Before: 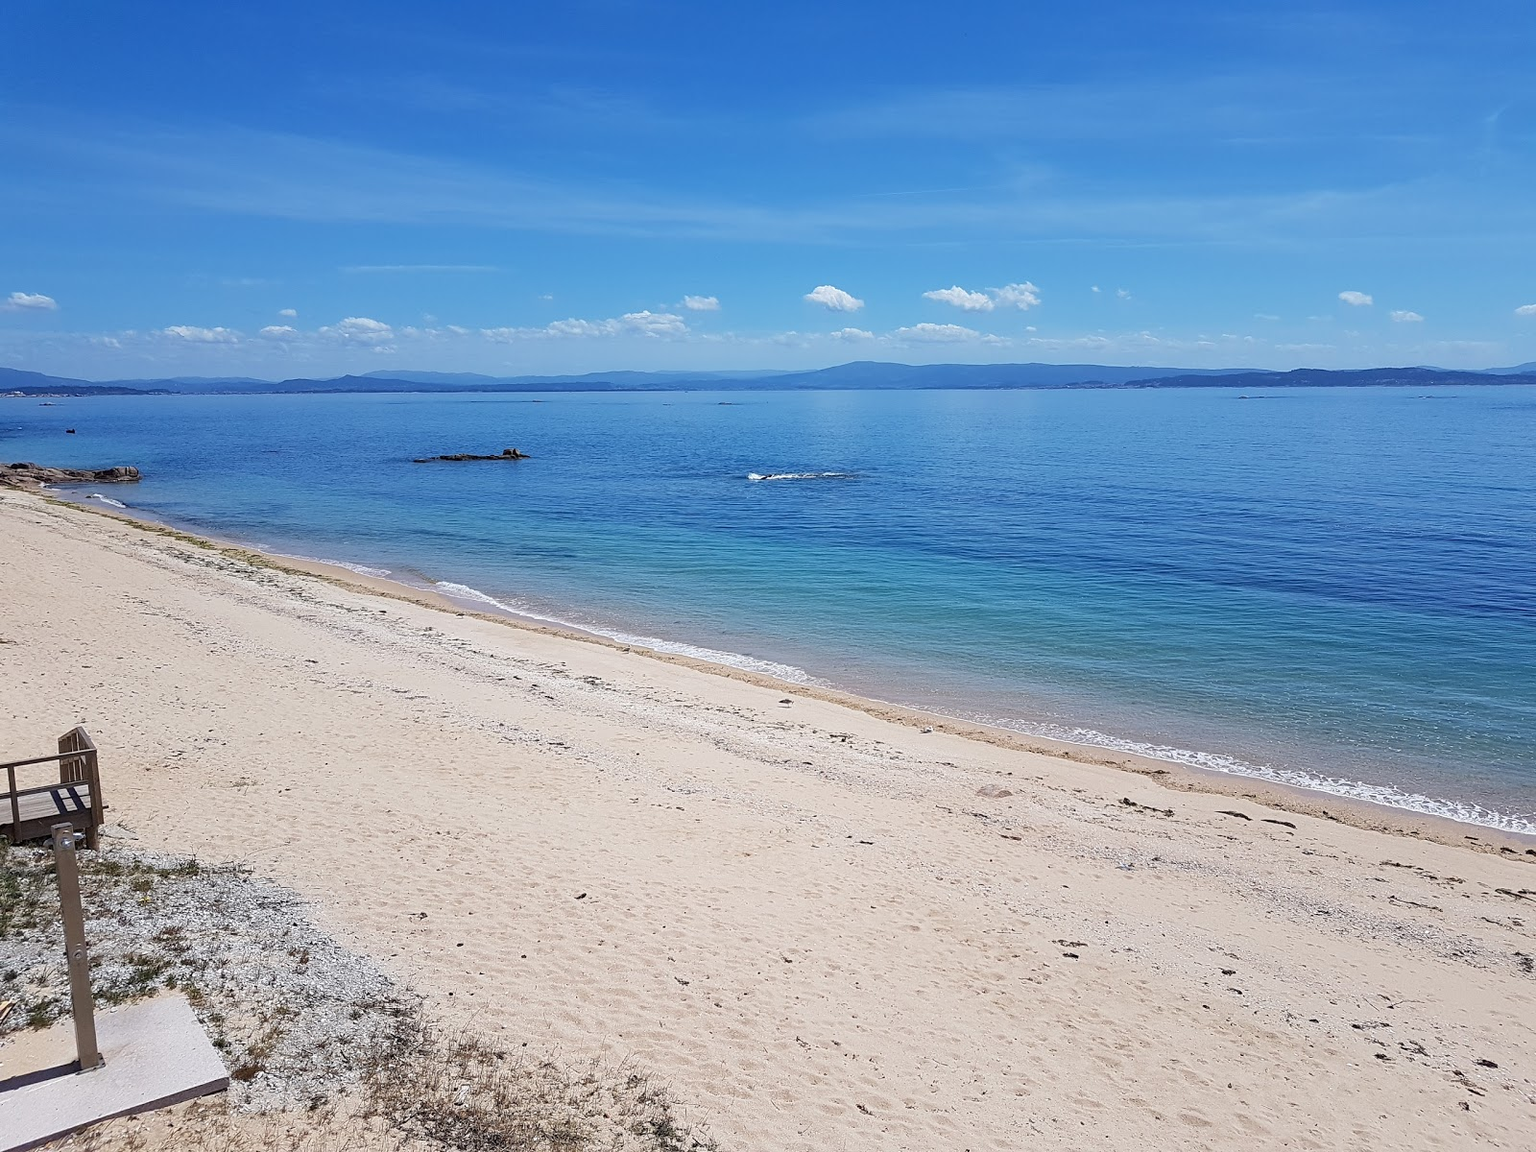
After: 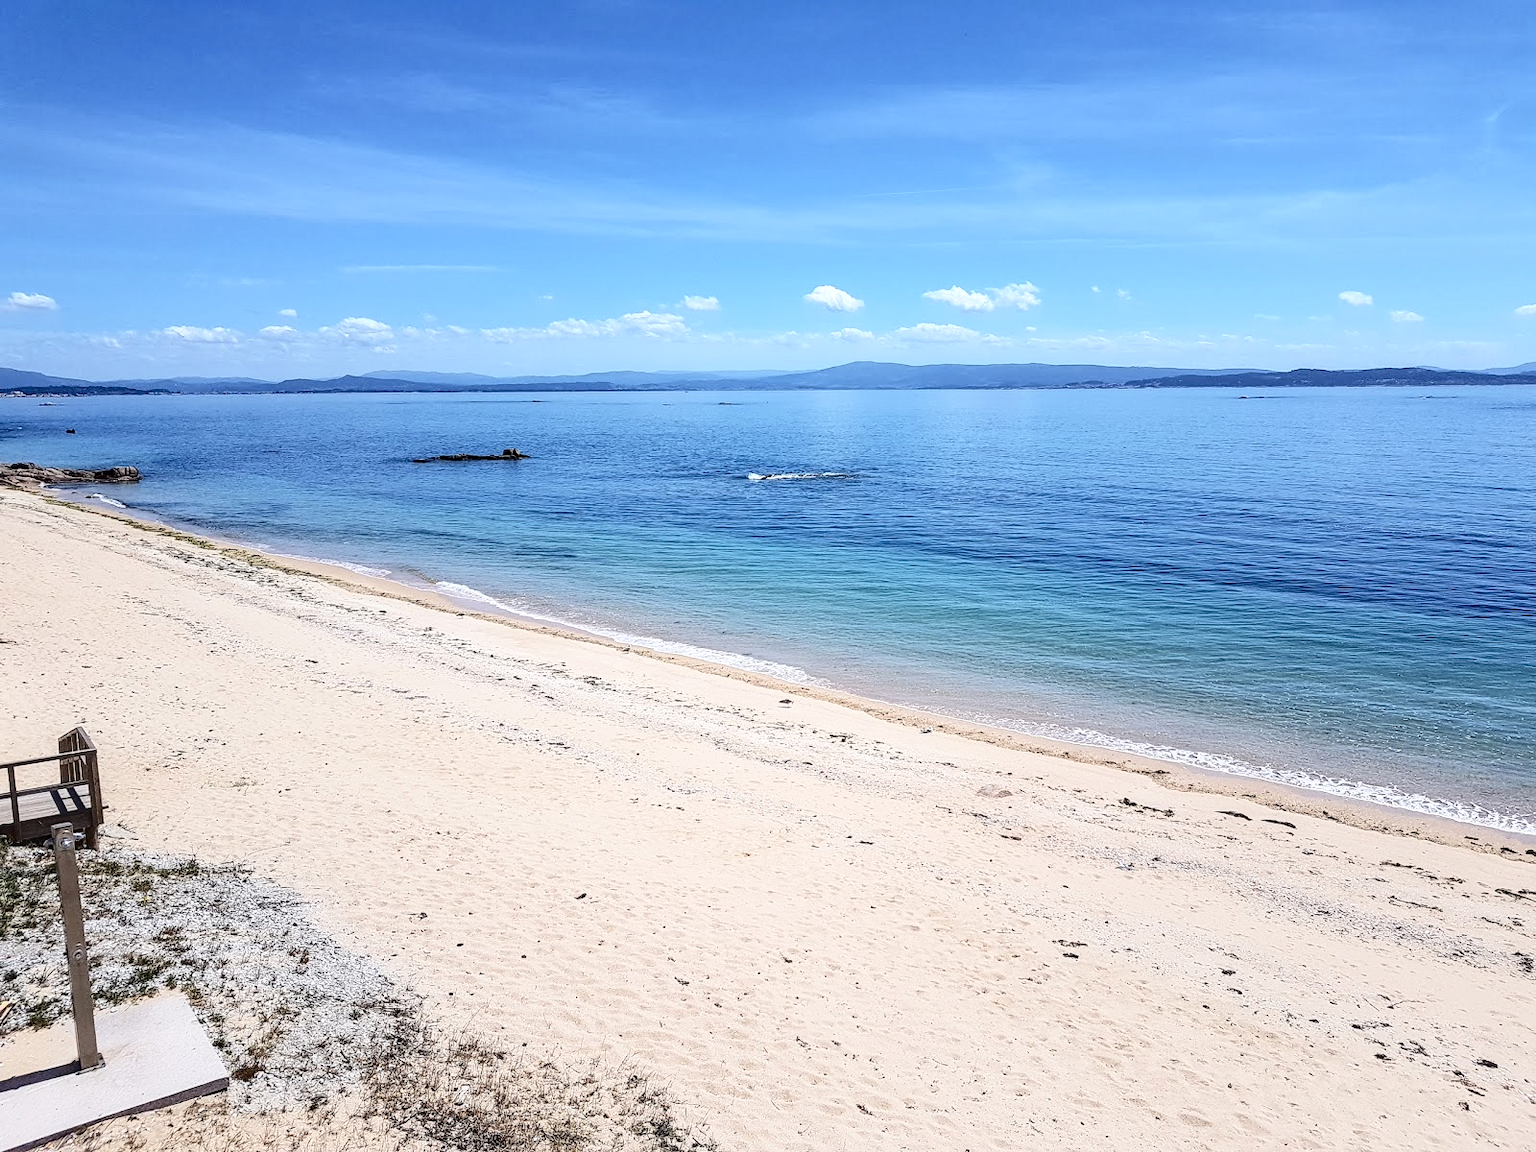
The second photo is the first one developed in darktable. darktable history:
tone curve: curves: ch0 [(0, 0) (0.003, 0.006) (0.011, 0.007) (0.025, 0.009) (0.044, 0.012) (0.069, 0.021) (0.1, 0.036) (0.136, 0.056) (0.177, 0.105) (0.224, 0.165) (0.277, 0.251) (0.335, 0.344) (0.399, 0.439) (0.468, 0.532) (0.543, 0.628) (0.623, 0.718) (0.709, 0.797) (0.801, 0.874) (0.898, 0.943) (1, 1)], color space Lab, independent channels, preserve colors none
local contrast: on, module defaults
contrast brightness saturation: contrast 0.154, brightness 0.041
